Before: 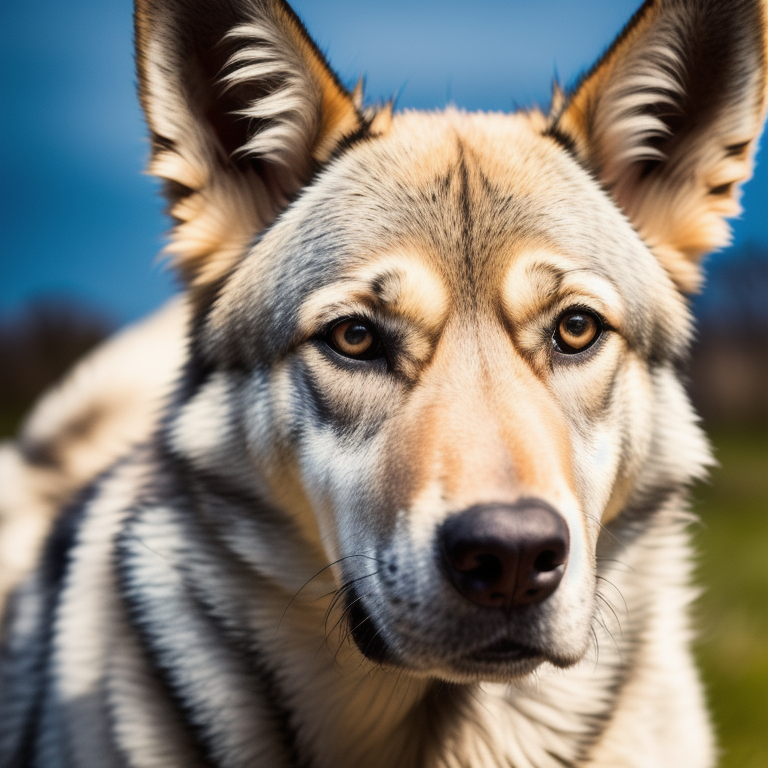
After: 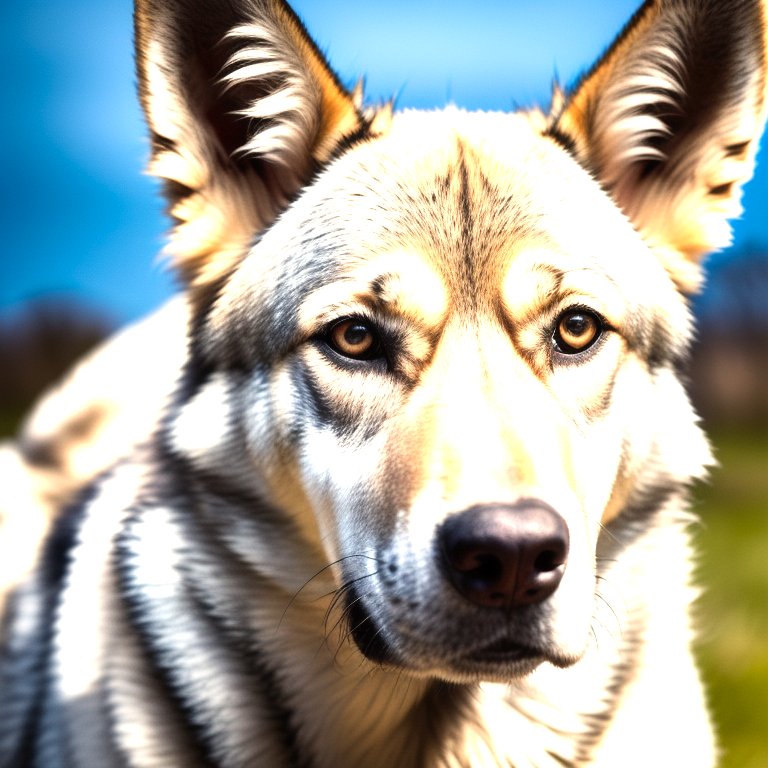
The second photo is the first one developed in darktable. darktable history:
contrast brightness saturation: contrast 0.1, brightness 0.02, saturation 0.02
levels: levels [0, 0.374, 0.749]
